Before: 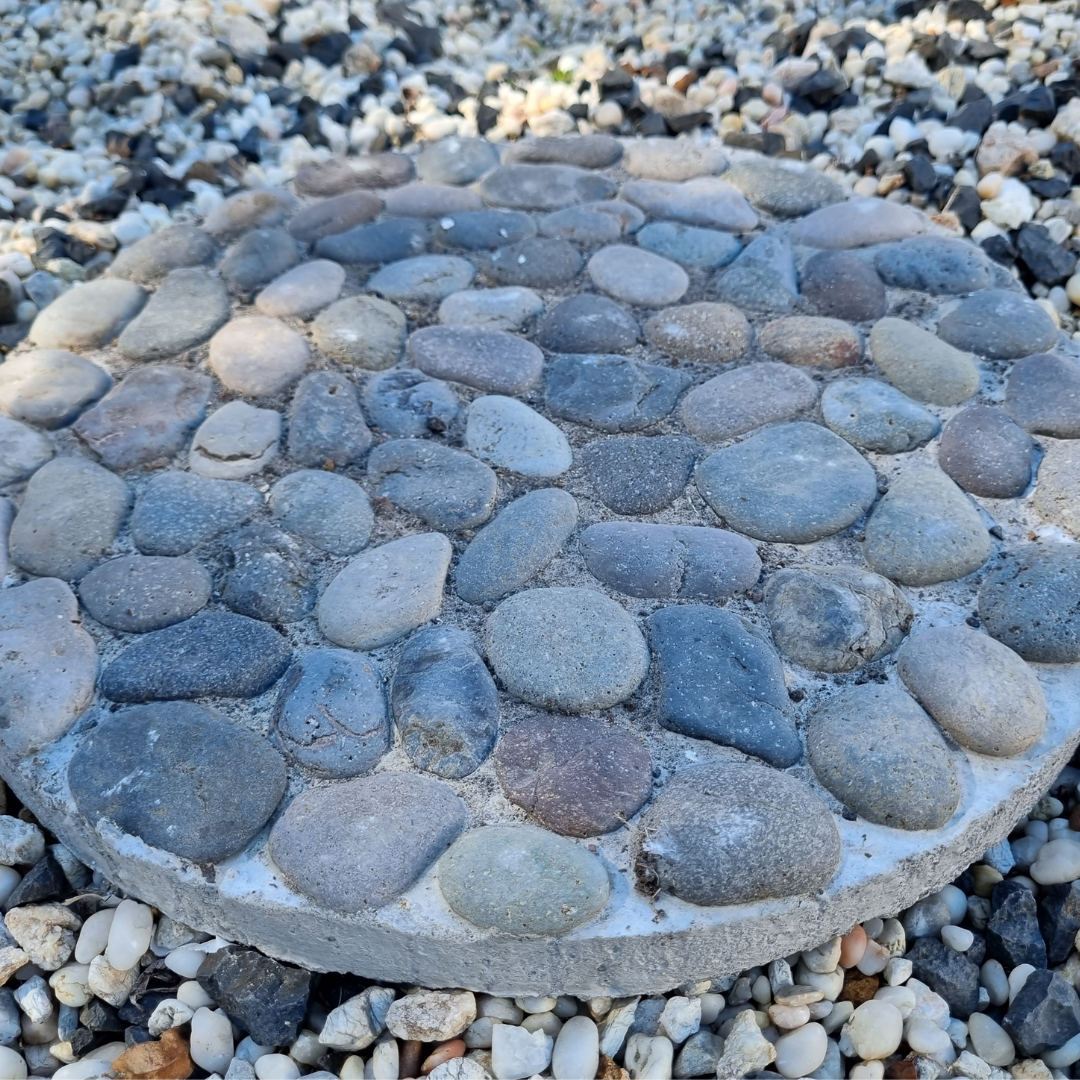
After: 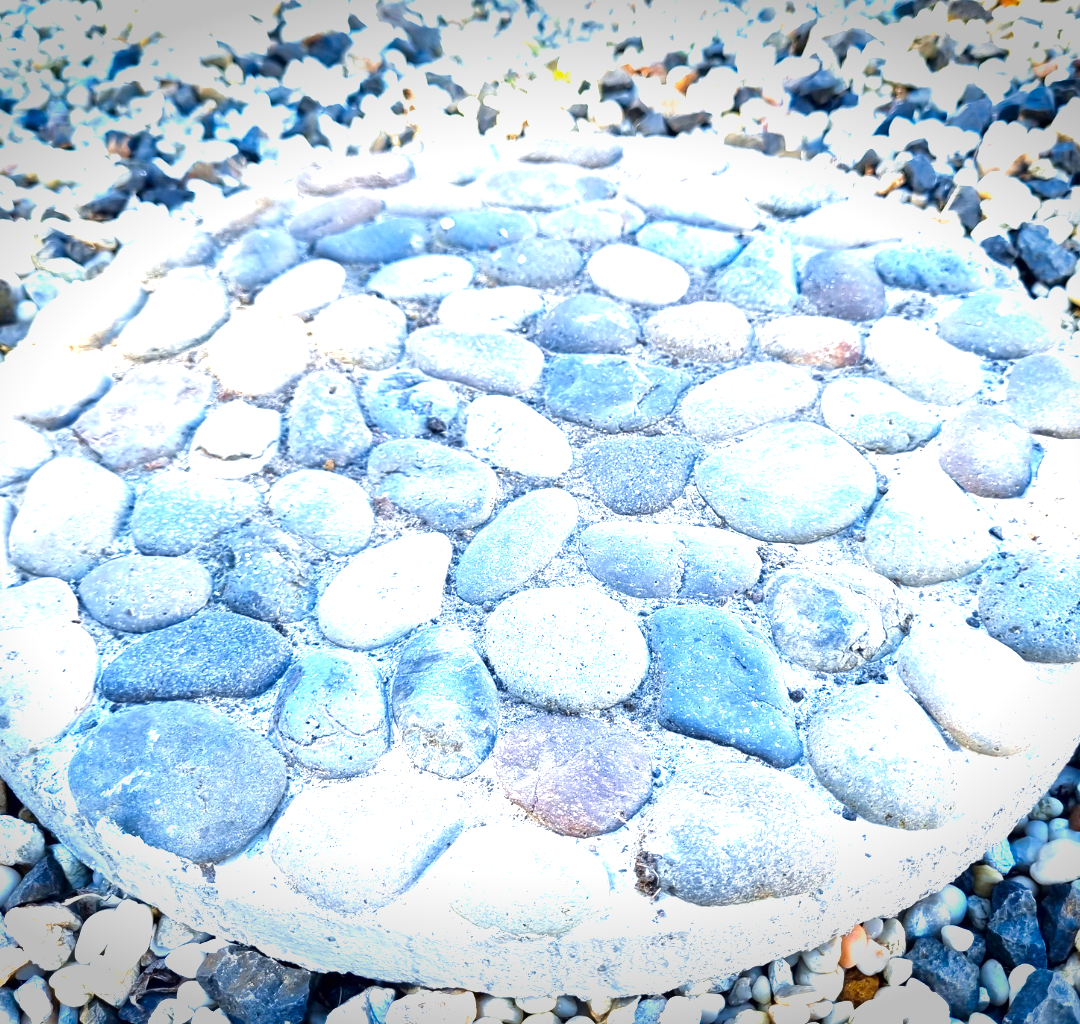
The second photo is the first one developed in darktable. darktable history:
vignetting: fall-off start 99.58%, saturation 0.368, width/height ratio 1.325, unbound false
velvia: on, module defaults
contrast brightness saturation: saturation 0.133
crop and rotate: top 0.002%, bottom 5.142%
exposure: exposure 1.991 EV, compensate highlight preservation false
